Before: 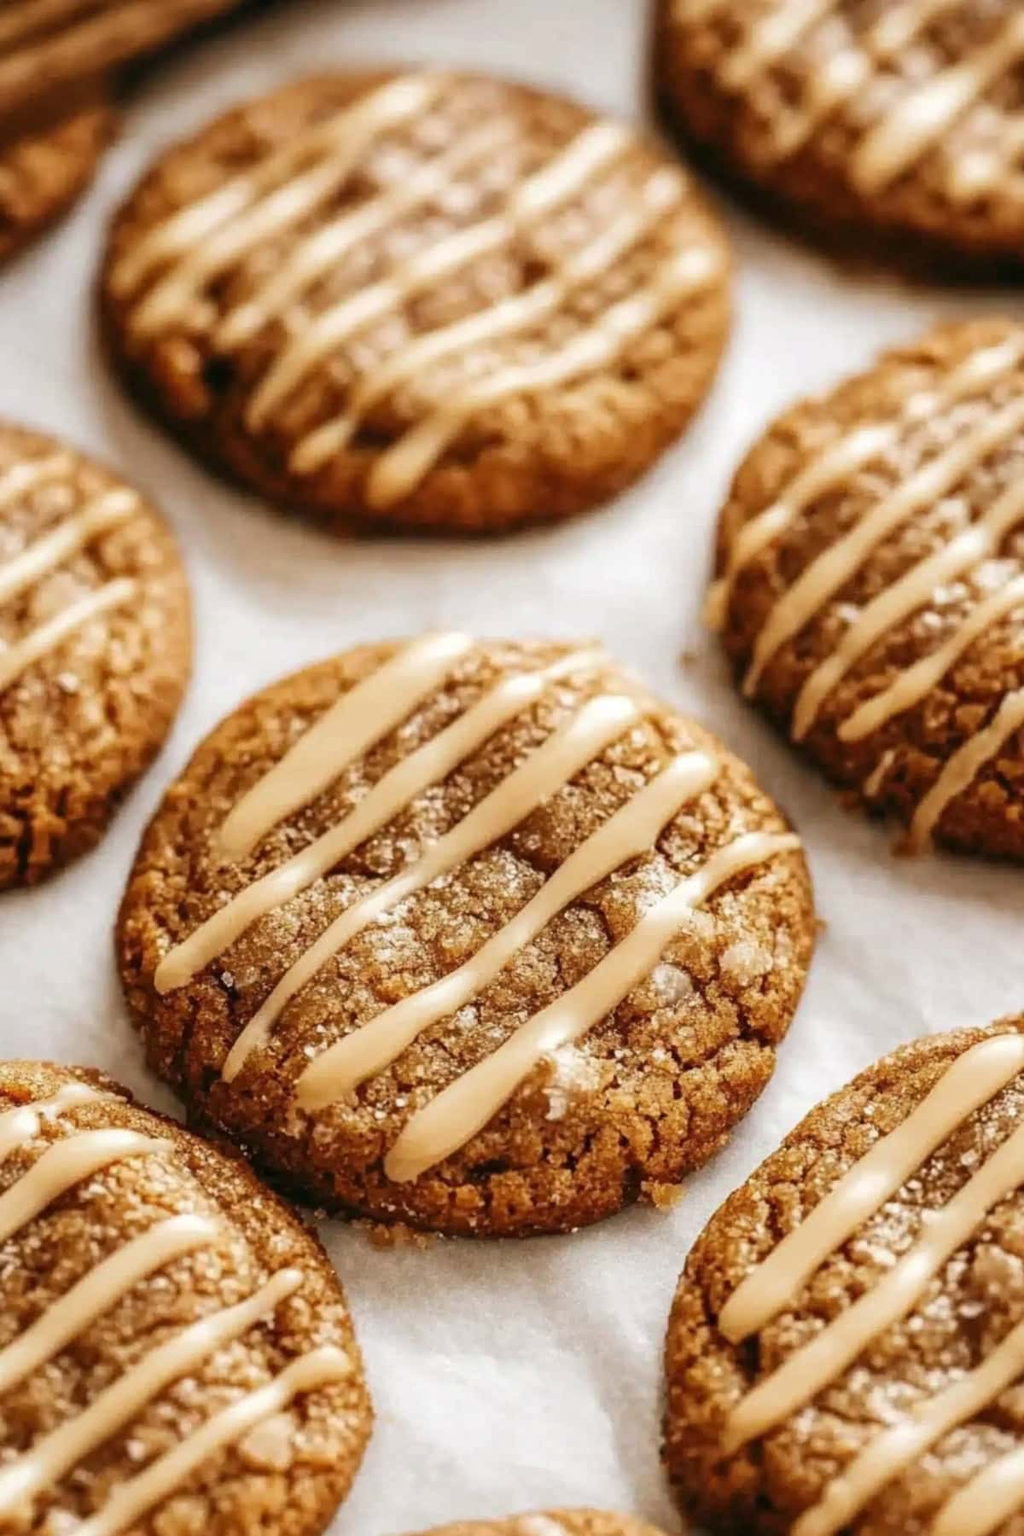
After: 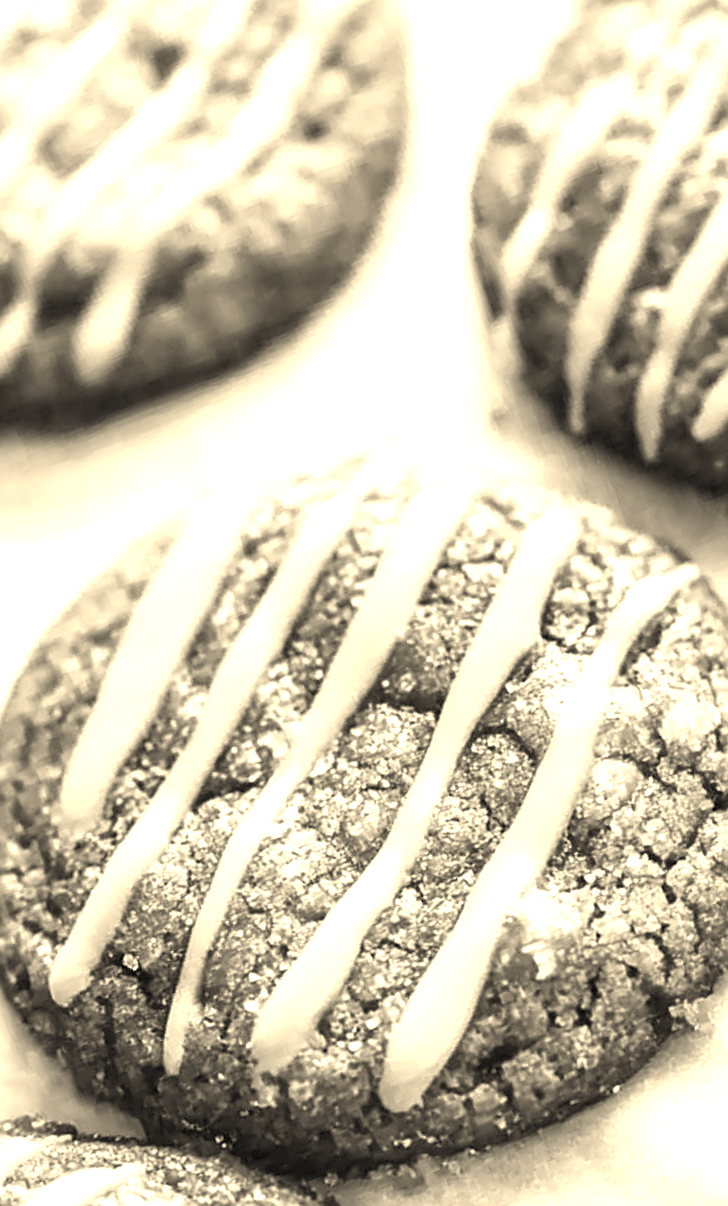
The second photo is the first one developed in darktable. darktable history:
crop and rotate: angle 21.2°, left 6.778%, right 3.668%, bottom 1.163%
exposure: black level correction 0, exposure 1.2 EV, compensate highlight preservation false
color balance rgb: linear chroma grading › global chroma 8.751%, perceptual saturation grading › global saturation 20%, perceptual saturation grading › highlights -25.07%, perceptual saturation grading › shadows 26.047%, global vibrance 20%
sharpen: on, module defaults
color correction: highlights a* 2.58, highlights b* 23.08
contrast brightness saturation: saturation -0.99
